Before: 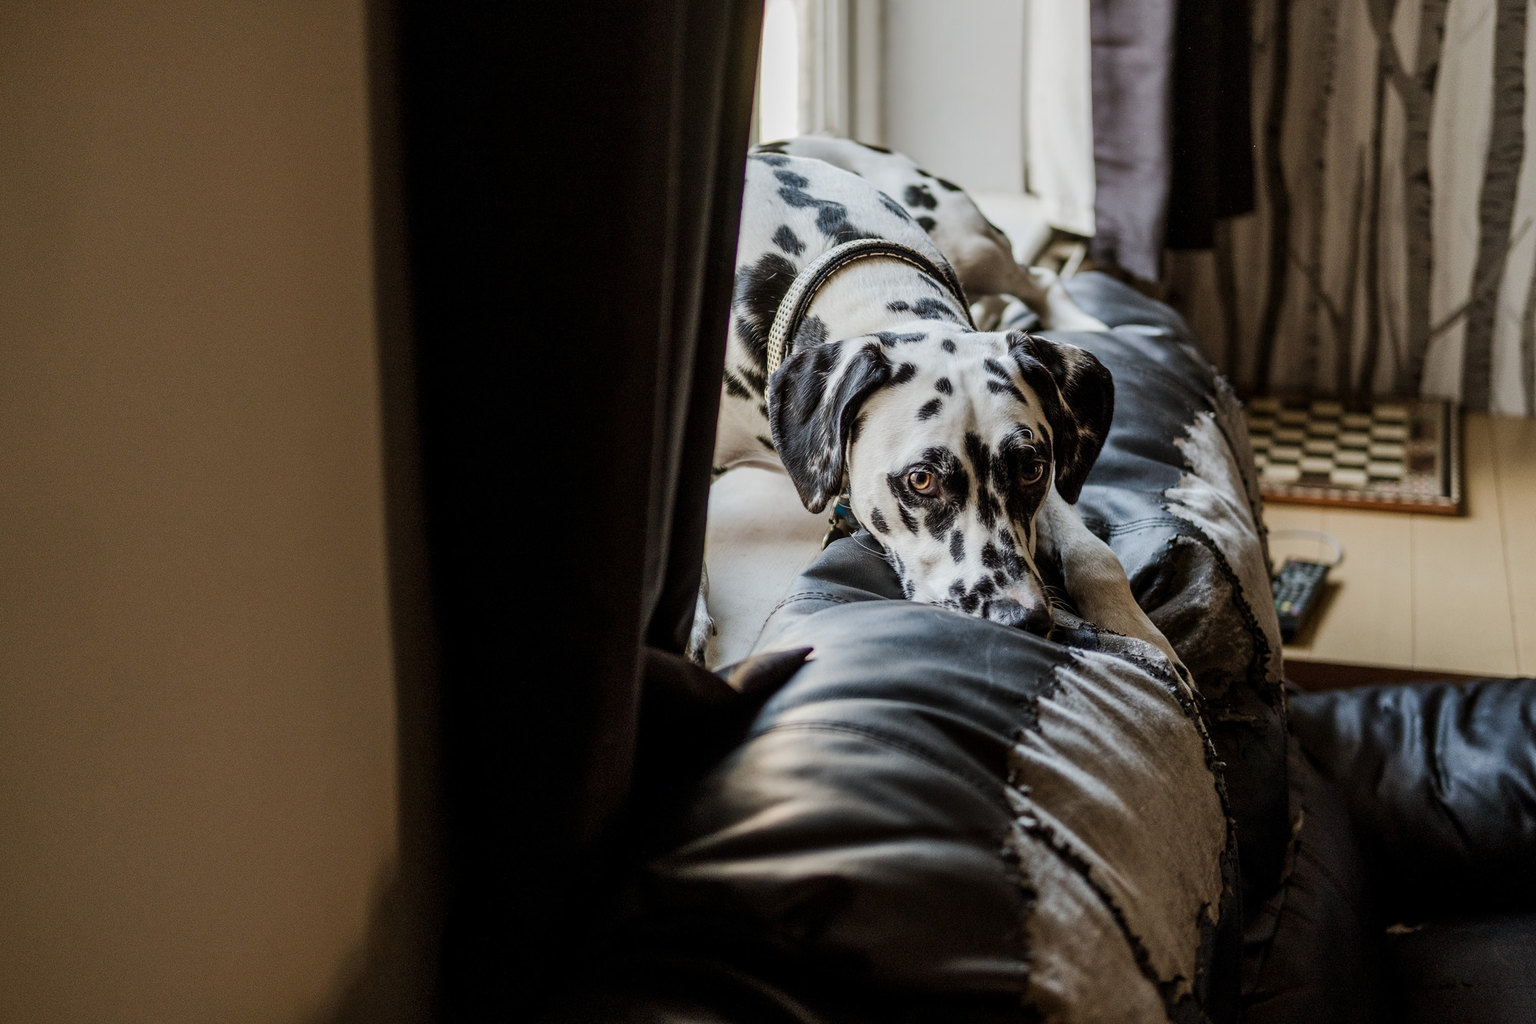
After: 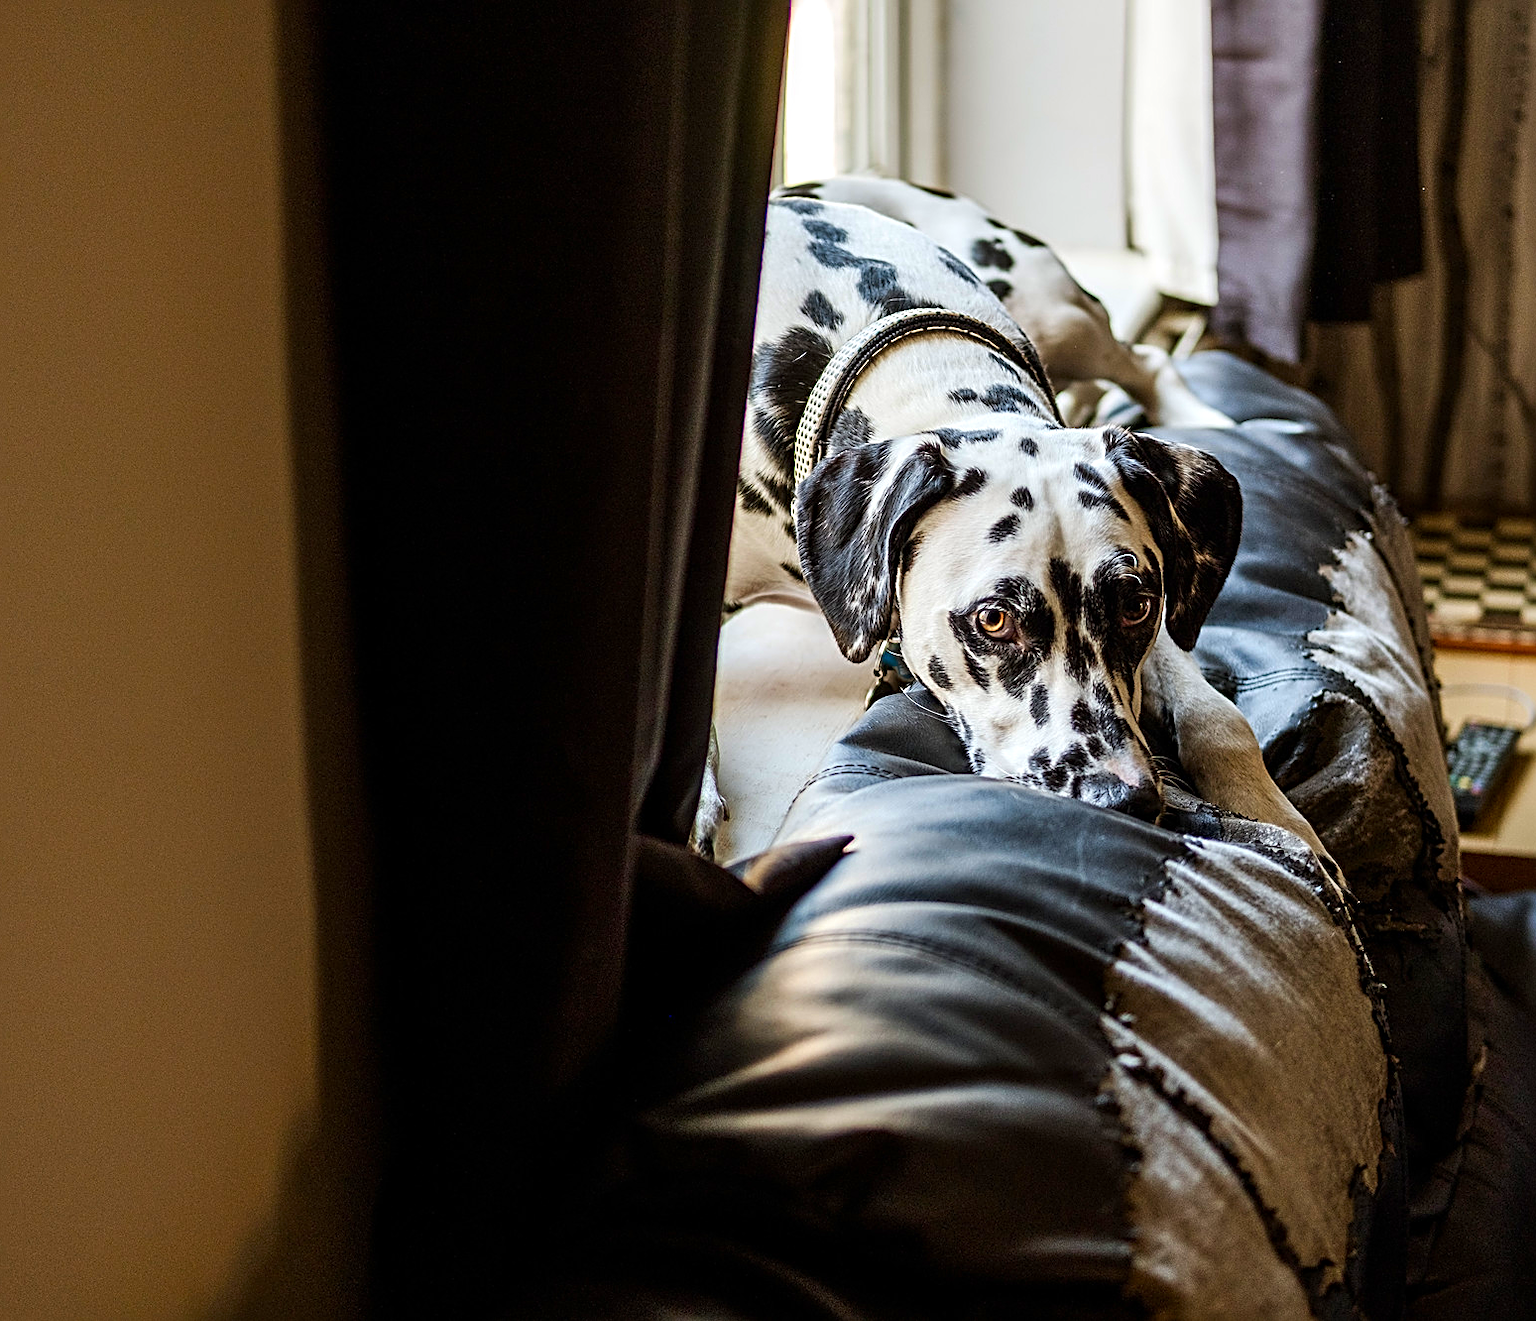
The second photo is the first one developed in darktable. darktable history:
contrast brightness saturation: saturation 0.511
sharpen: radius 2.711, amount 0.66
crop: left 9.901%, right 12.62%
tone equalizer: -8 EV -0.399 EV, -7 EV -0.384 EV, -6 EV -0.349 EV, -5 EV -0.232 EV, -3 EV 0.199 EV, -2 EV 0.342 EV, -1 EV 0.399 EV, +0 EV 0.418 EV, smoothing diameter 24.89%, edges refinement/feathering 10.24, preserve details guided filter
